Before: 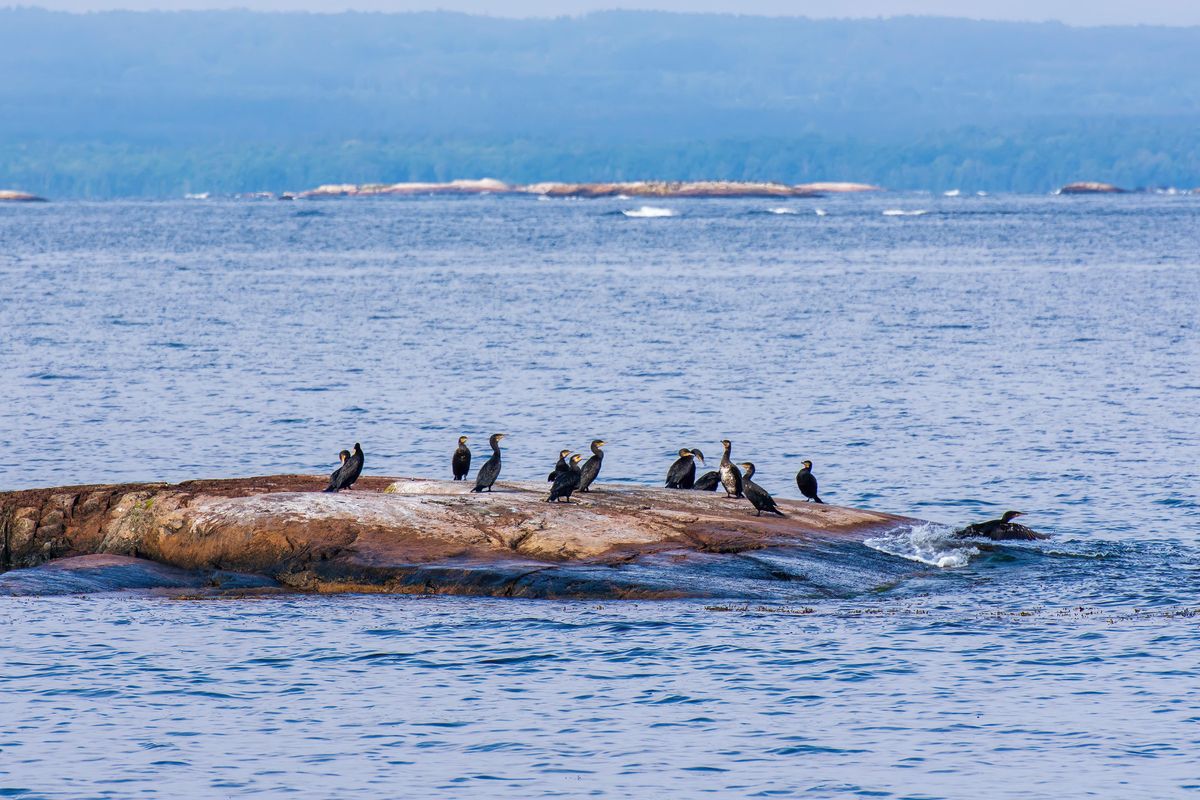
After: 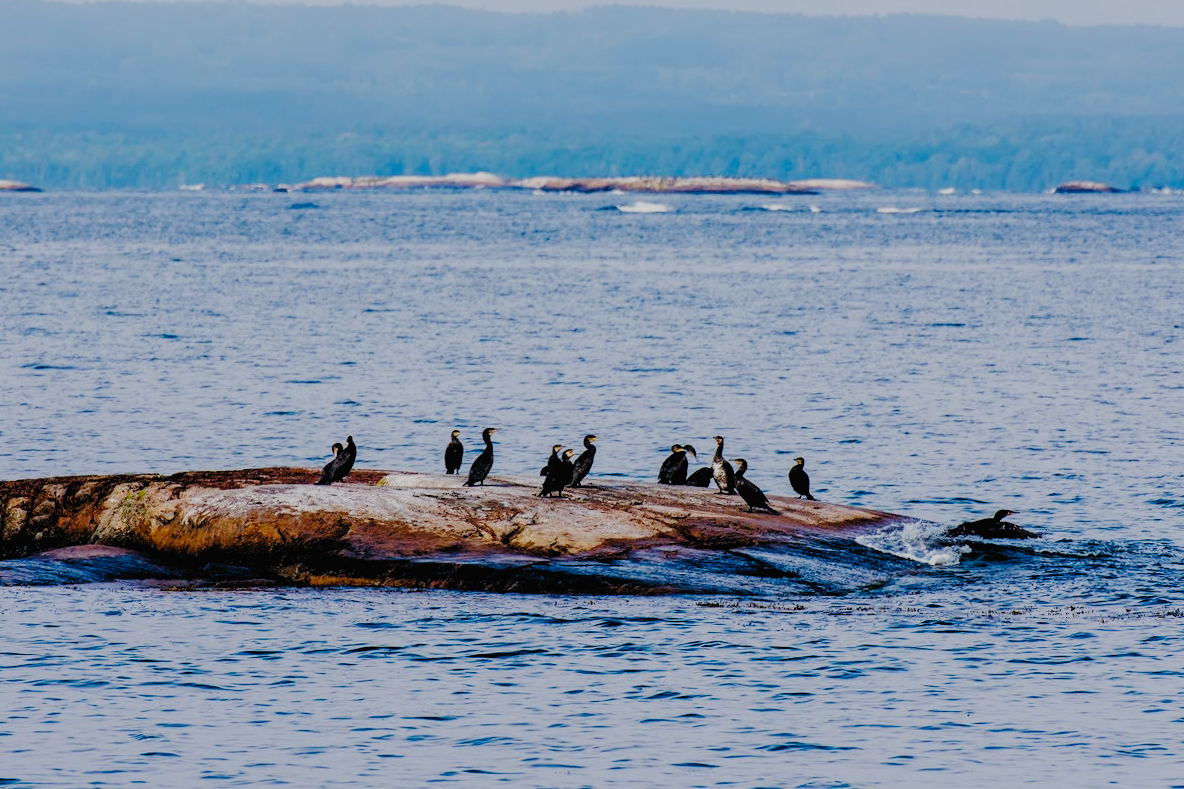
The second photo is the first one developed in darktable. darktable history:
crop and rotate: angle -0.5°
filmic rgb: black relative exposure -2.85 EV, white relative exposure 4.56 EV, hardness 1.77, contrast 1.25, preserve chrominance no, color science v5 (2021)
tone curve: curves: ch0 [(0, 0) (0.003, 0.019) (0.011, 0.022) (0.025, 0.027) (0.044, 0.037) (0.069, 0.049) (0.1, 0.066) (0.136, 0.091) (0.177, 0.125) (0.224, 0.159) (0.277, 0.206) (0.335, 0.266) (0.399, 0.332) (0.468, 0.411) (0.543, 0.492) (0.623, 0.577) (0.709, 0.668) (0.801, 0.767) (0.898, 0.869) (1, 1)], preserve colors none
